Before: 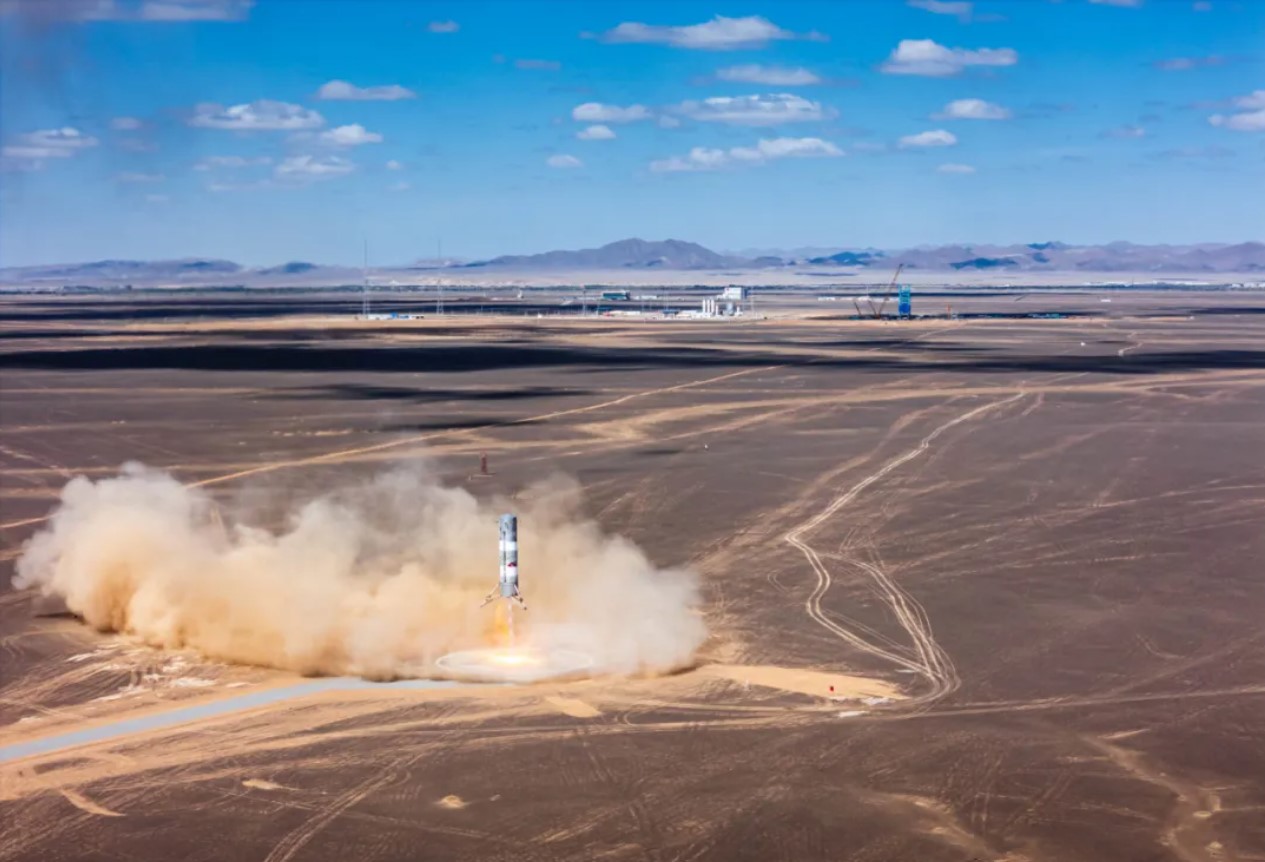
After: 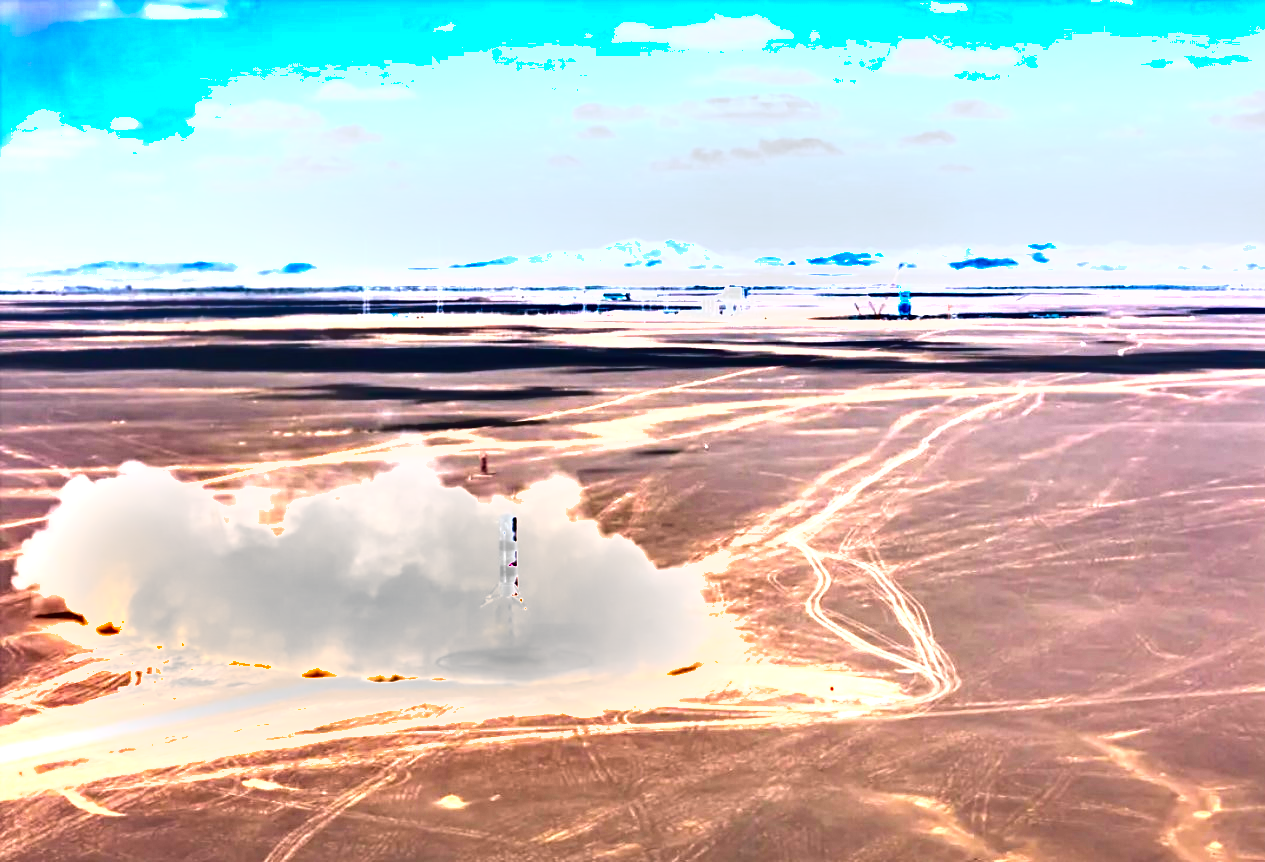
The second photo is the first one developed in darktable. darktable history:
shadows and highlights: soften with gaussian
exposure: black level correction 0, exposure 1.533 EV, compensate exposure bias true, compensate highlight preservation false
color balance rgb: highlights gain › luminance 6.858%, highlights gain › chroma 0.917%, highlights gain › hue 48.99°, perceptual saturation grading › global saturation 14.907%, perceptual brilliance grading › global brilliance 12.147%, global vibrance 5.71%
